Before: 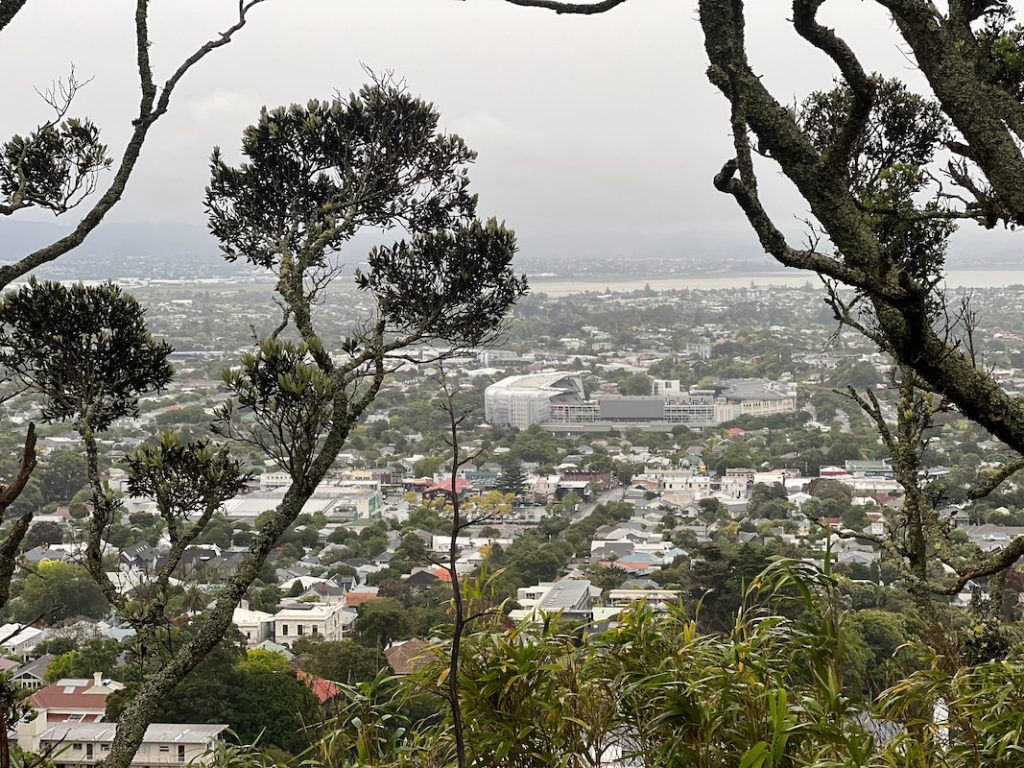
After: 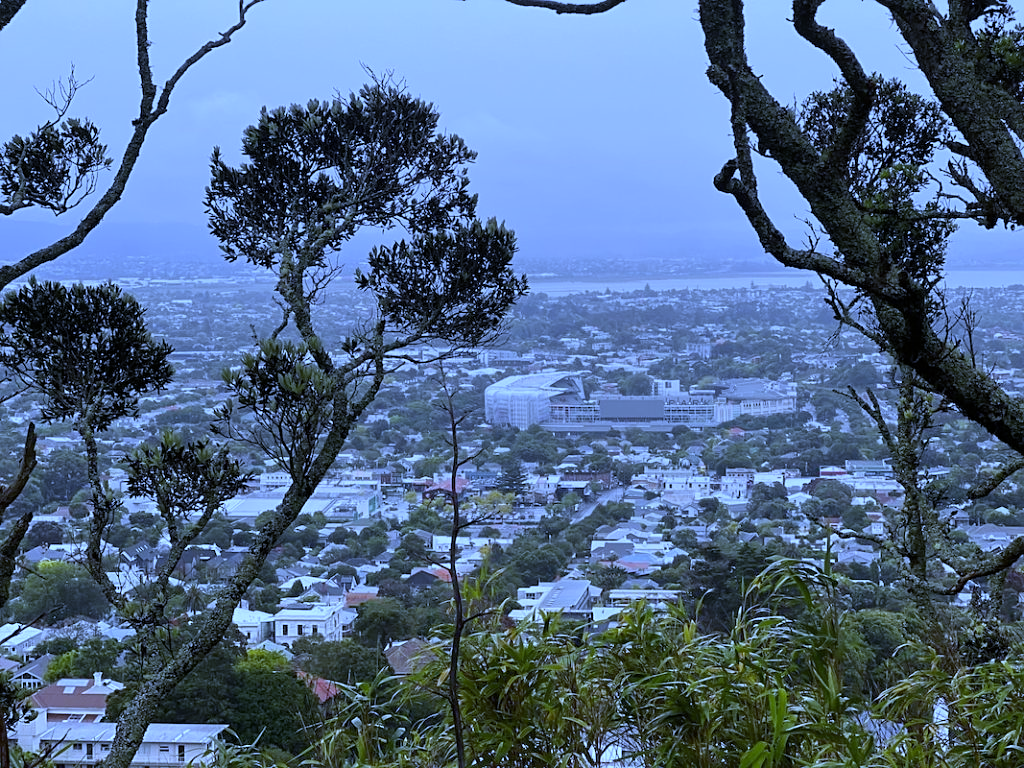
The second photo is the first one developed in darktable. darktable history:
white balance: red 0.766, blue 1.537
graduated density: rotation 5.63°, offset 76.9
sharpen: amount 0.2
